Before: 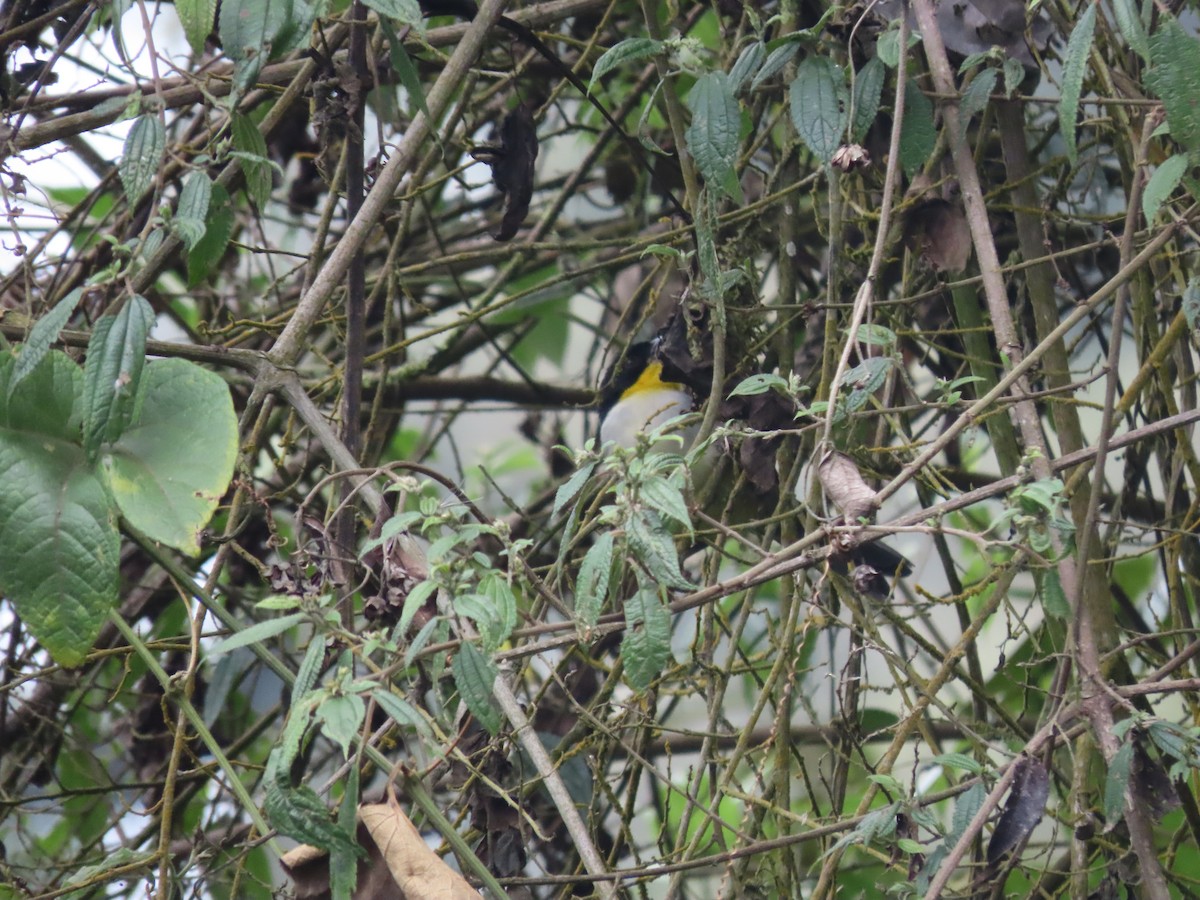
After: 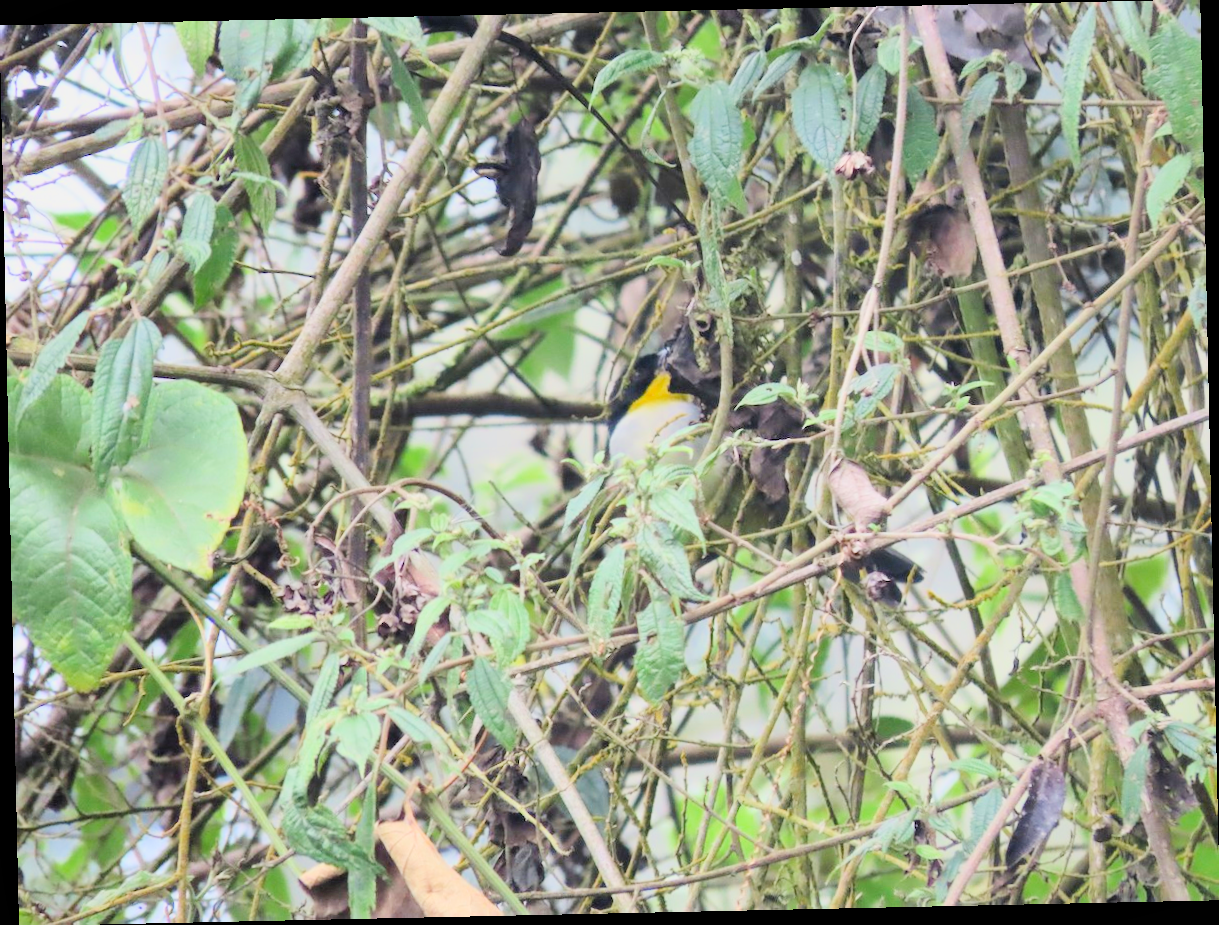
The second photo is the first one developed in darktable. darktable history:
filmic rgb: black relative exposure -6.15 EV, white relative exposure 6.96 EV, hardness 2.23, color science v6 (2022)
rotate and perspective: rotation -1.24°, automatic cropping off
exposure: black level correction 0.001, exposure 2 EV, compensate highlight preservation false
contrast brightness saturation: contrast 0.04, saturation 0.07
shadows and highlights: shadows 20.91, highlights -35.45, soften with gaussian
